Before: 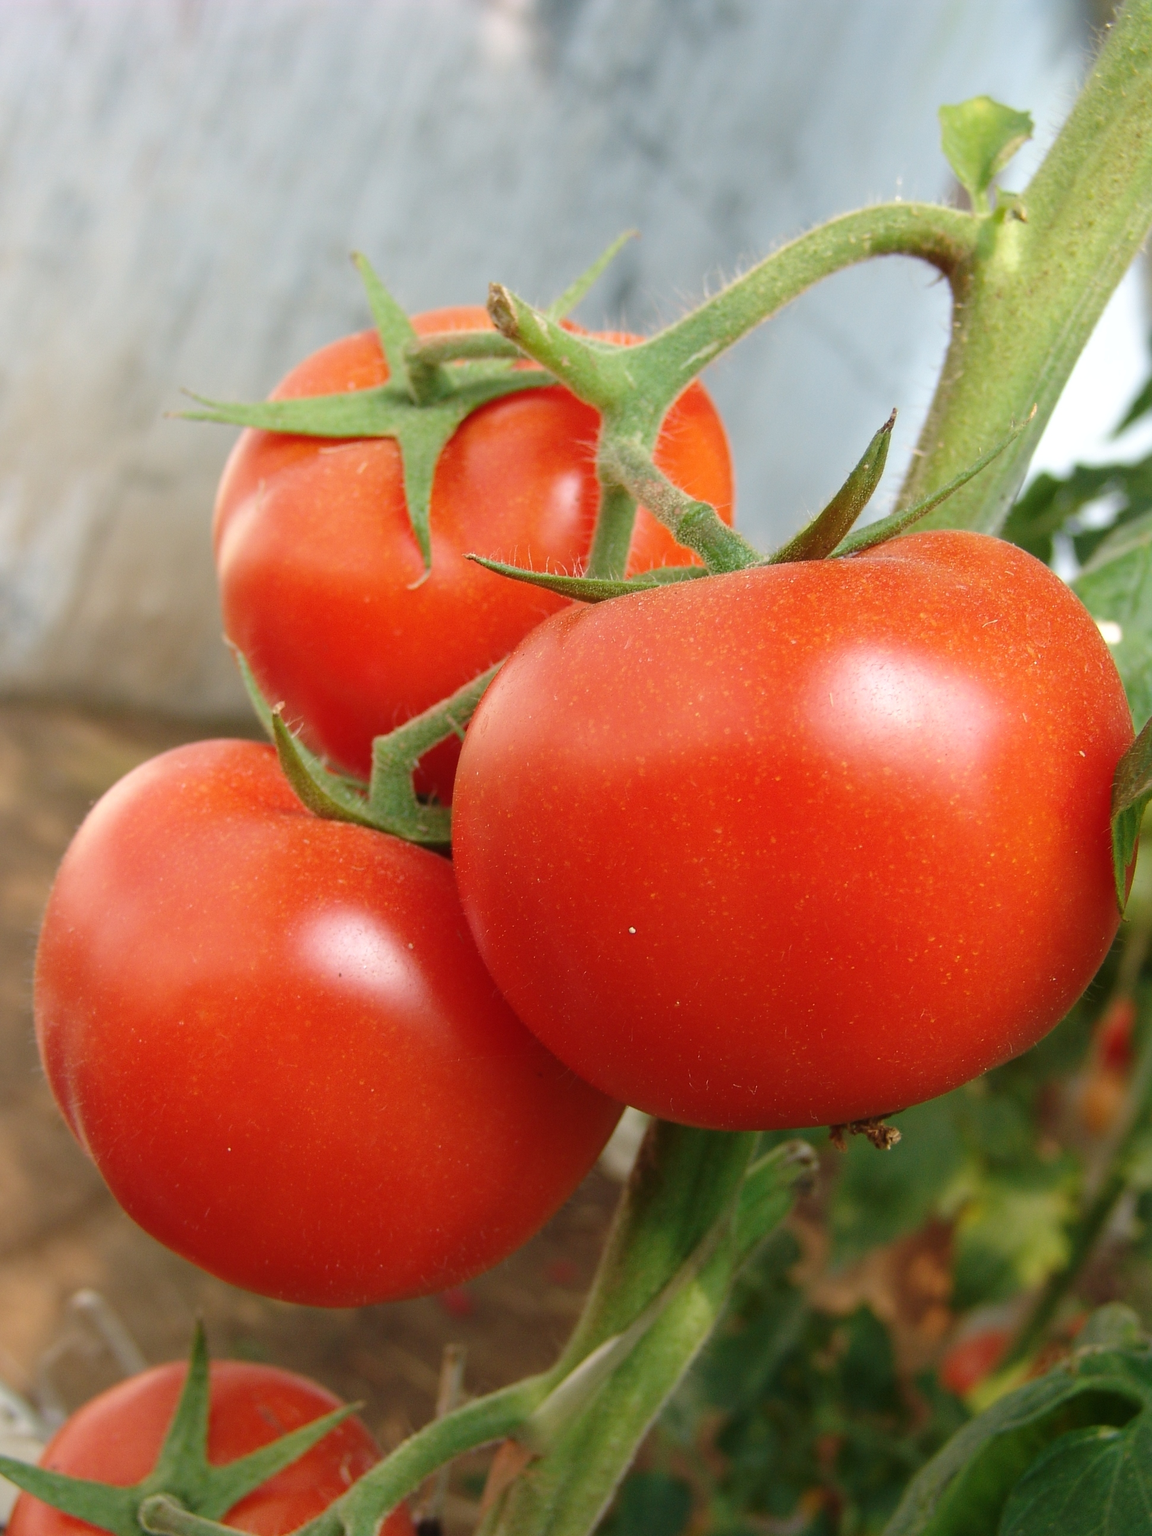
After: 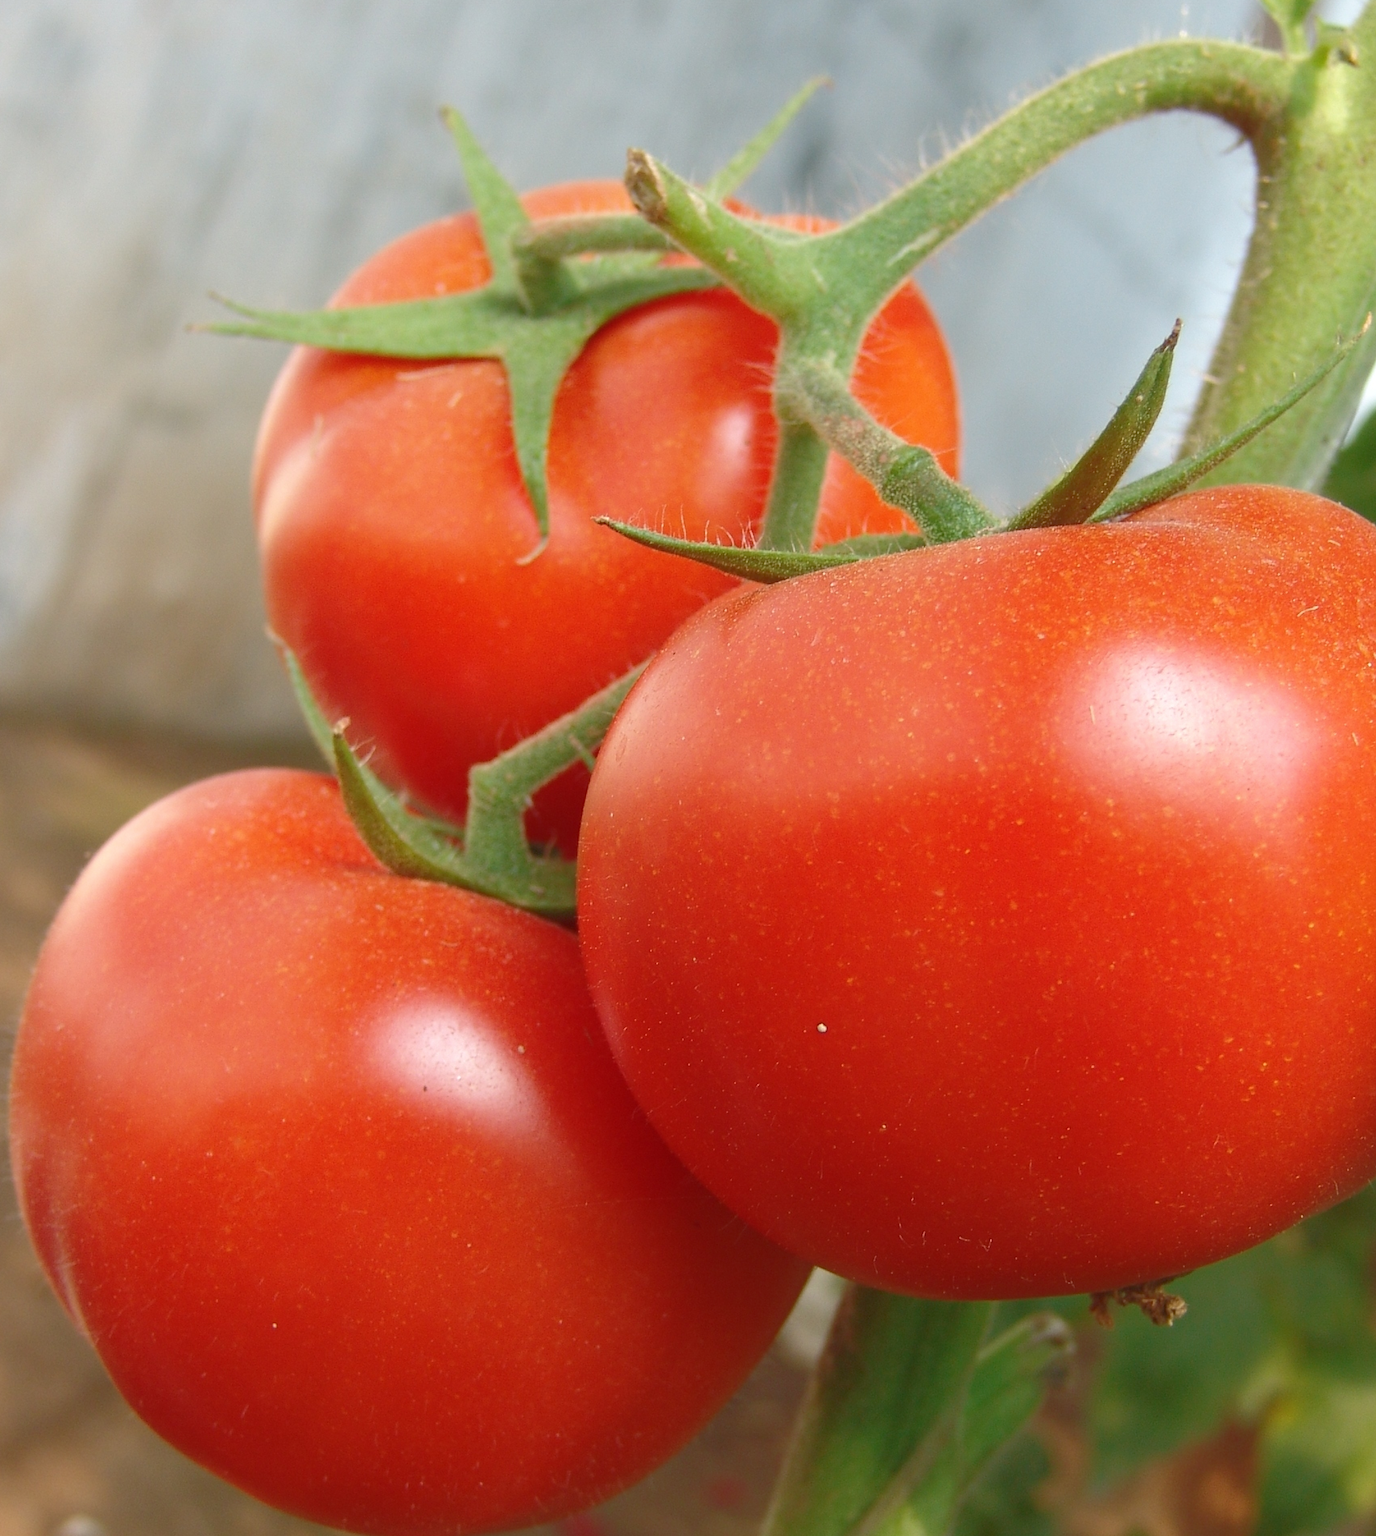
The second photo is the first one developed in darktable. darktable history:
crop and rotate: left 2.425%, top 11.305%, right 9.6%, bottom 15.08%
rgb curve: curves: ch0 [(0, 0) (0.072, 0.166) (0.217, 0.293) (0.414, 0.42) (1, 1)], compensate middle gray true, preserve colors basic power
